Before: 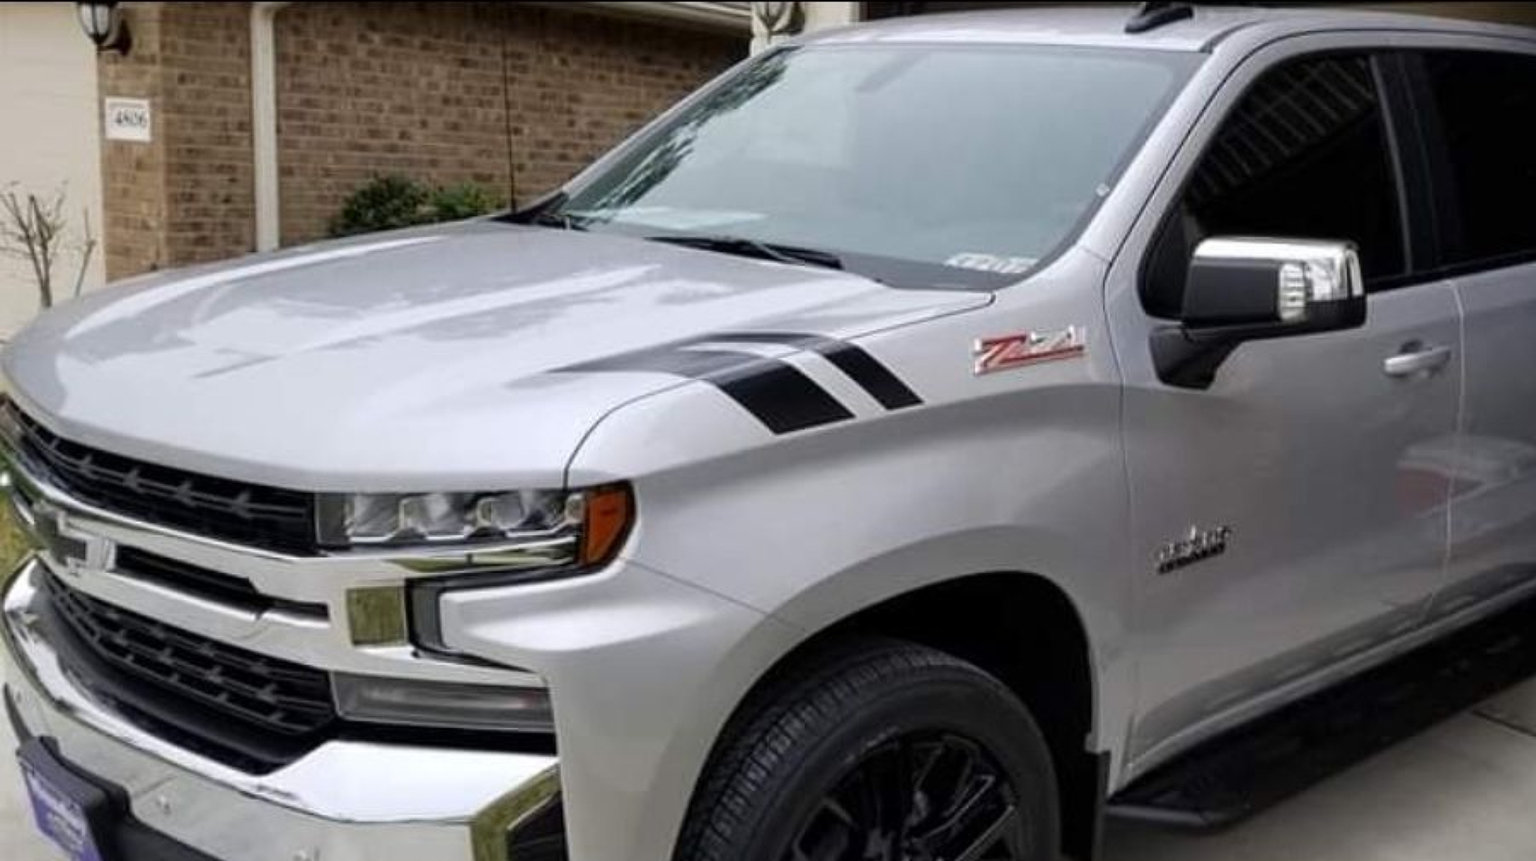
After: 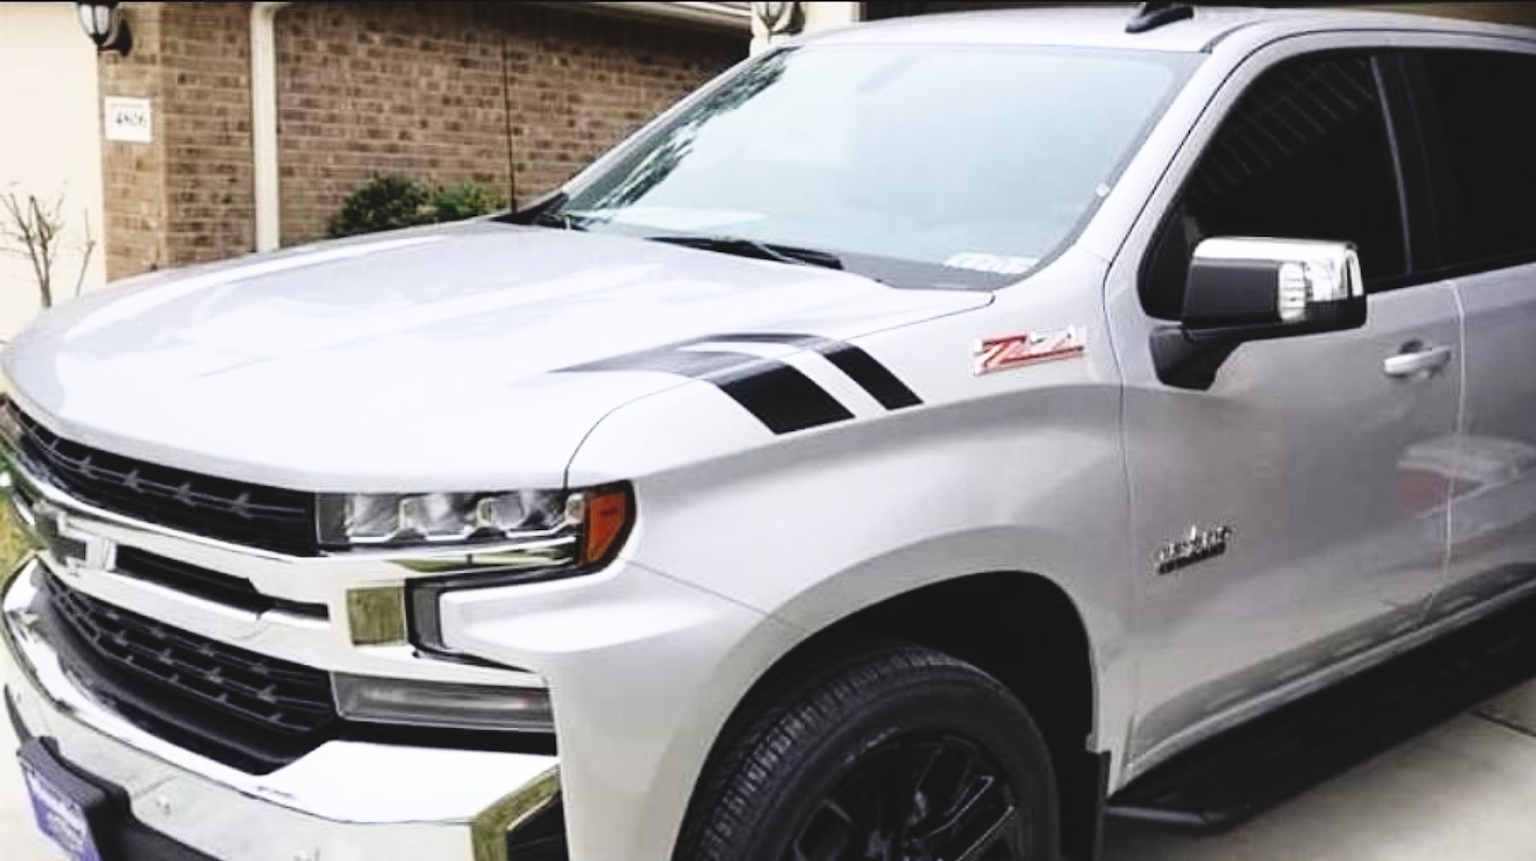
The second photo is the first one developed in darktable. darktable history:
tone curve: curves: ch0 [(0, 0) (0.003, 0) (0.011, 0.002) (0.025, 0.004) (0.044, 0.007) (0.069, 0.015) (0.1, 0.025) (0.136, 0.04) (0.177, 0.09) (0.224, 0.152) (0.277, 0.239) (0.335, 0.335) (0.399, 0.43) (0.468, 0.524) (0.543, 0.621) (0.623, 0.712) (0.709, 0.792) (0.801, 0.871) (0.898, 0.951) (1, 1)], preserve colors none
exposure: black level correction -0.025, exposure -0.117 EV, compensate highlight preservation false
base curve: curves: ch0 [(0, 0) (0.005, 0.002) (0.193, 0.295) (0.399, 0.664) (0.75, 0.928) (1, 1)]
